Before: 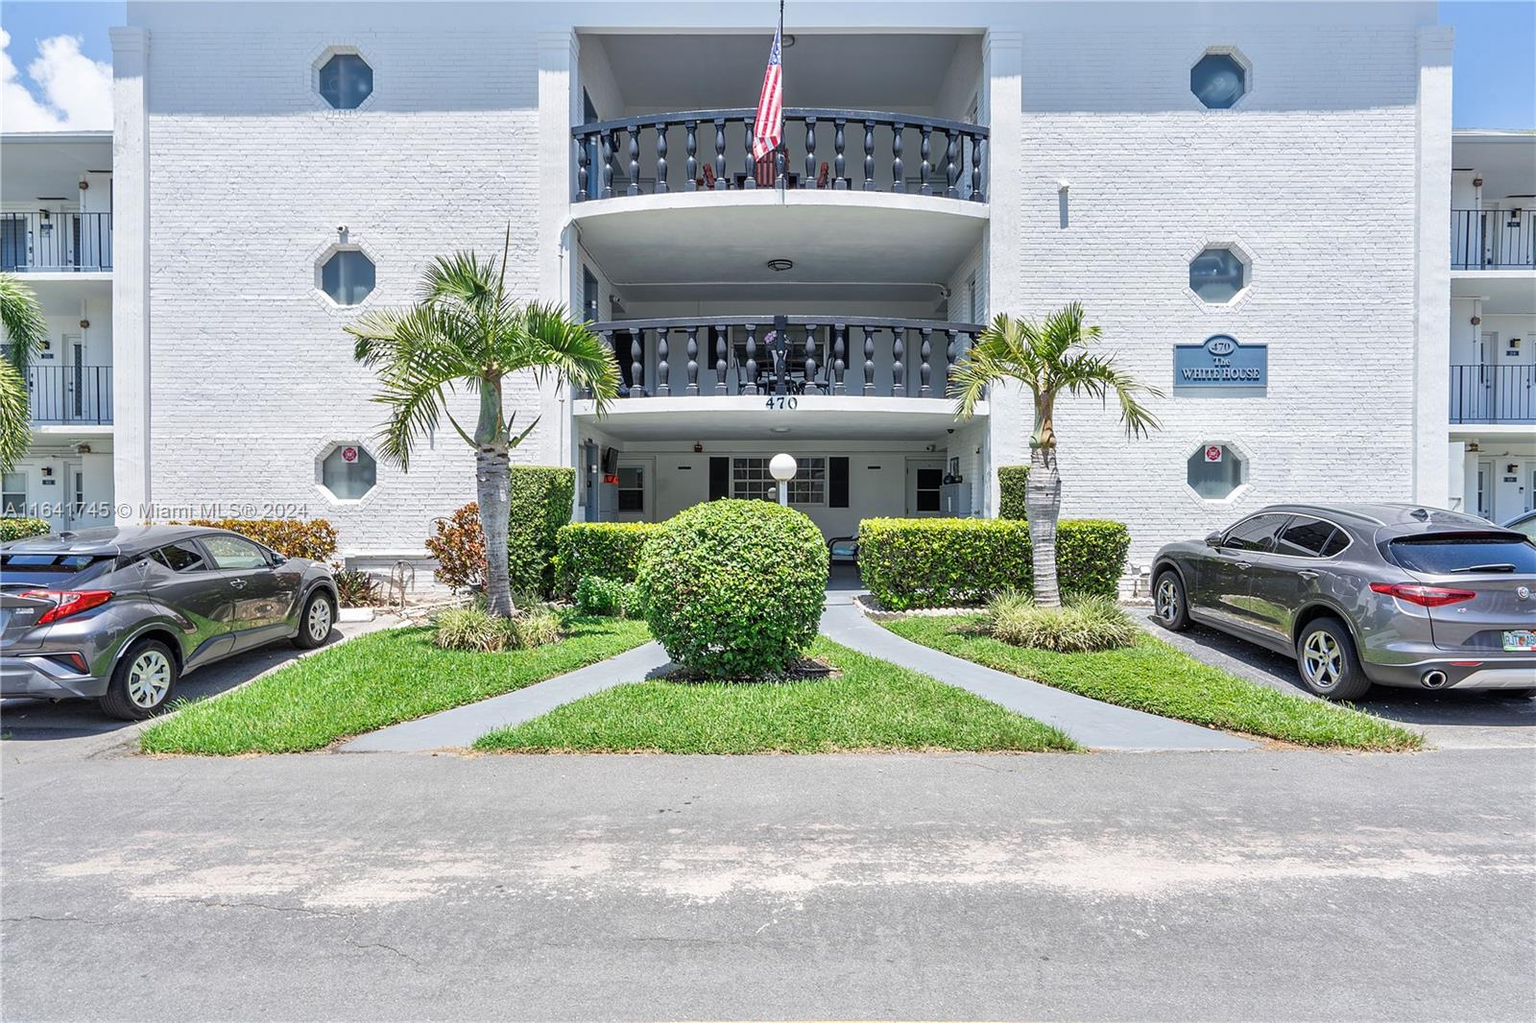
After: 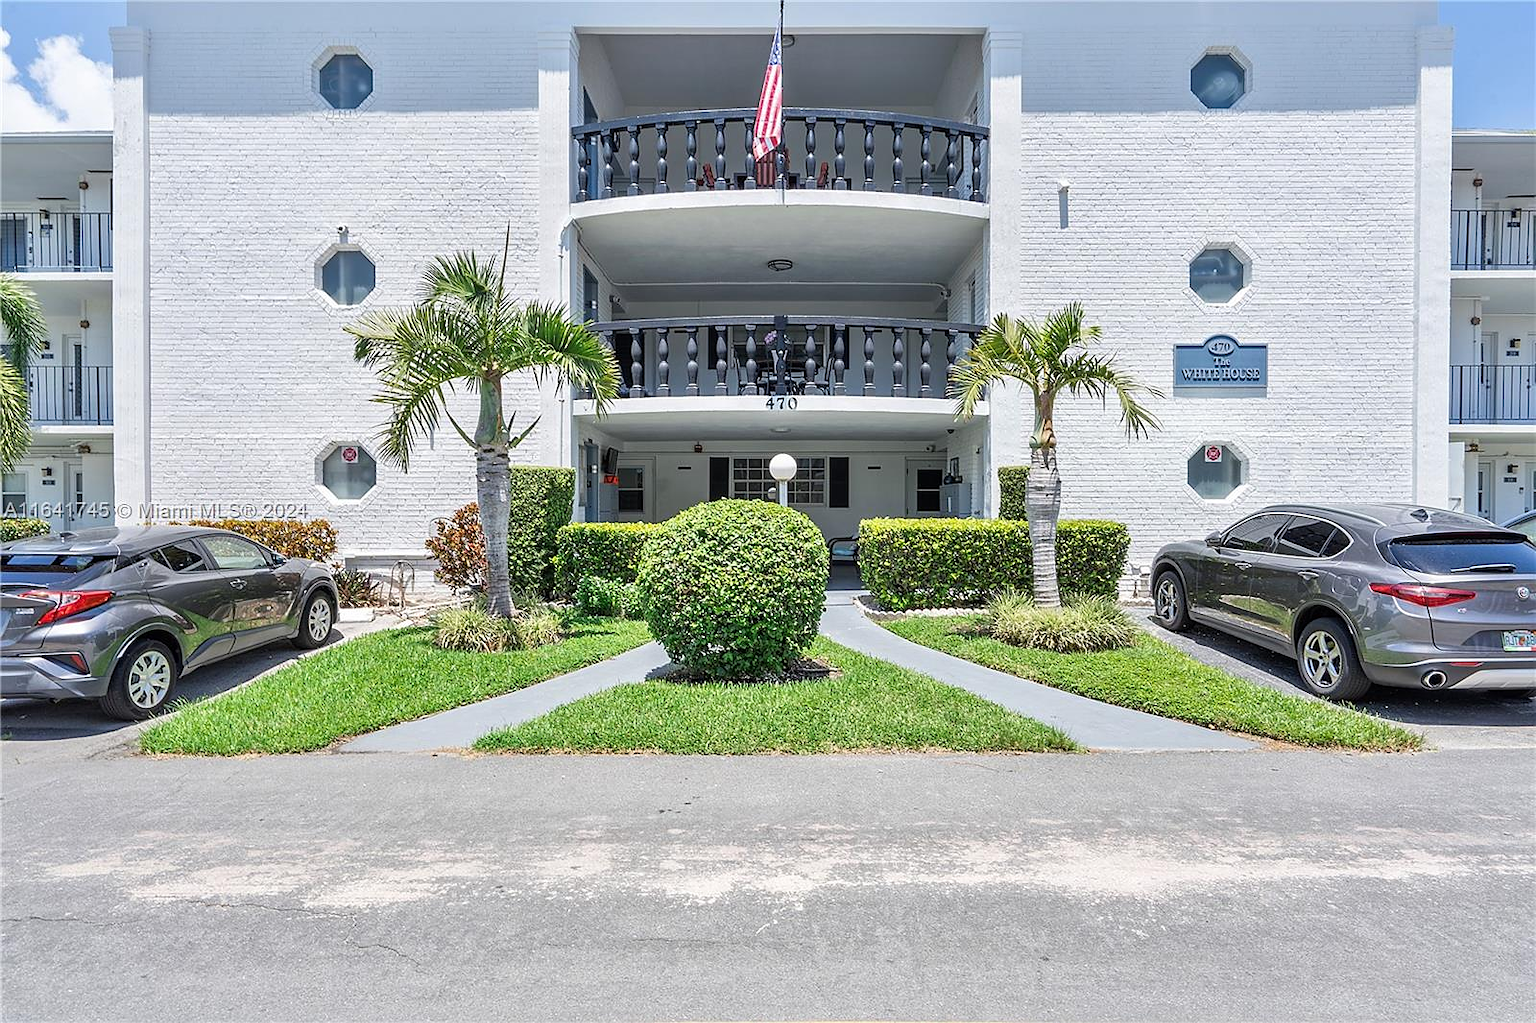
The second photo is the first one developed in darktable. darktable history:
sharpen: radius 1.031
